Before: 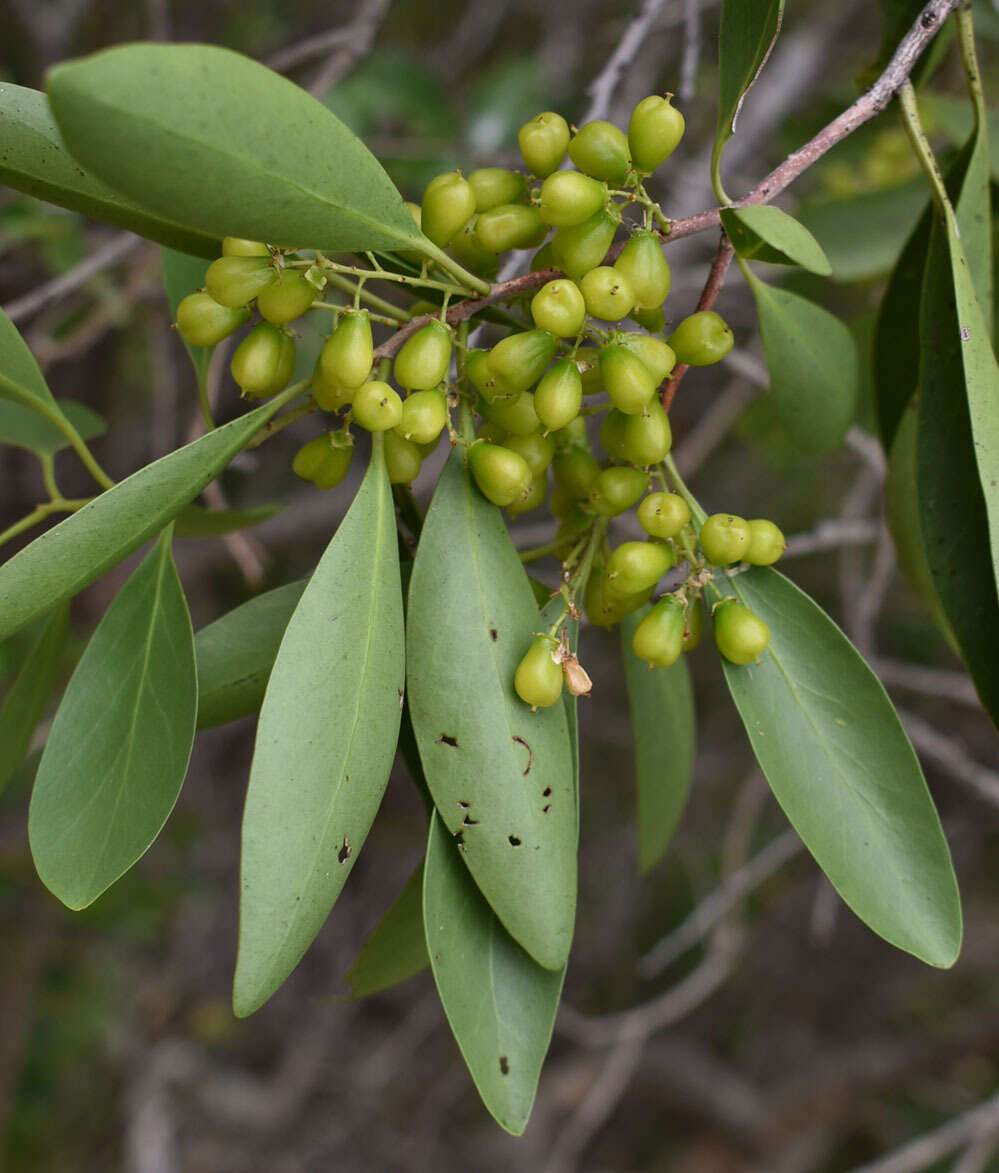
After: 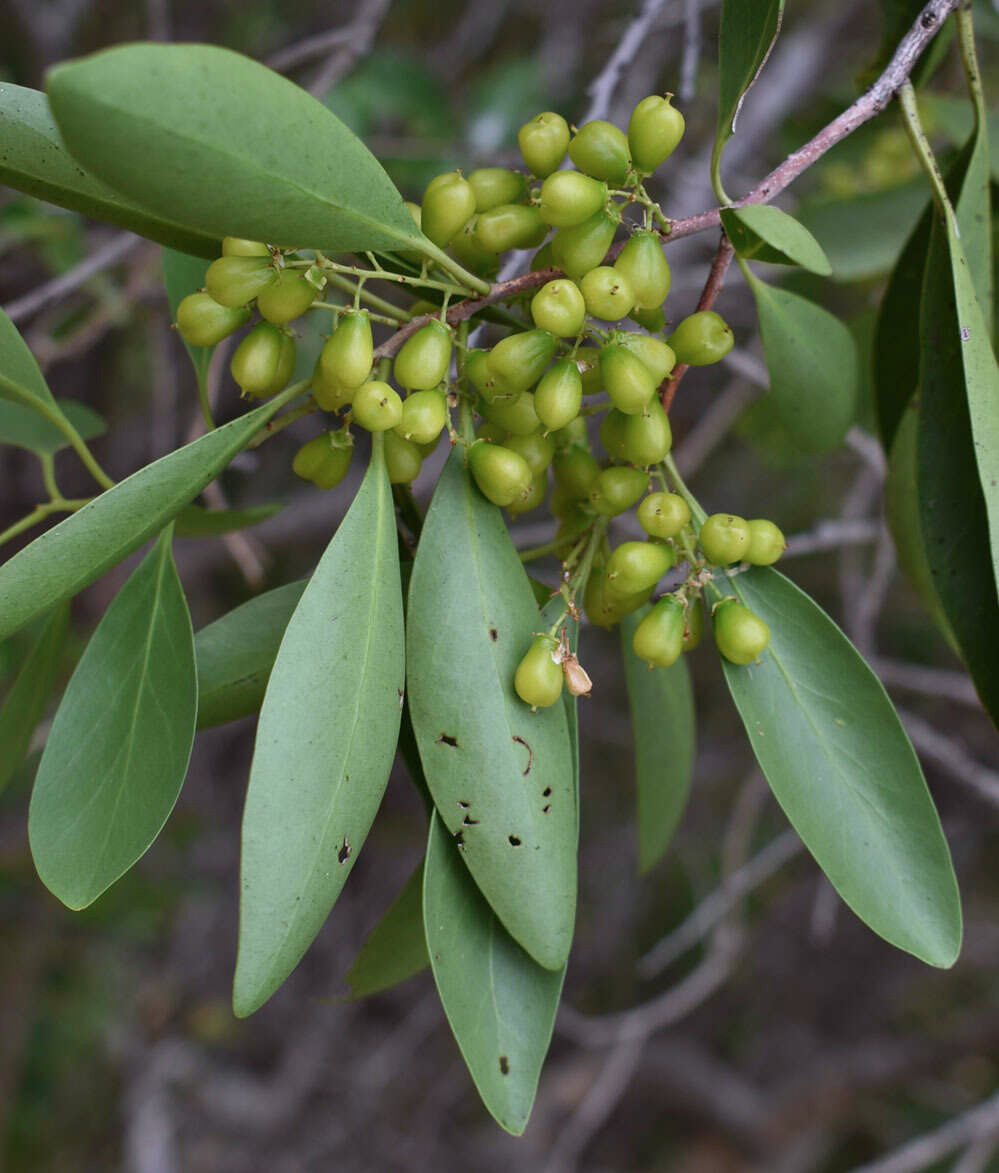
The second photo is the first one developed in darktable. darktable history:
color calibration: illuminant as shot in camera, x 0.366, y 0.378, temperature 4424.77 K
